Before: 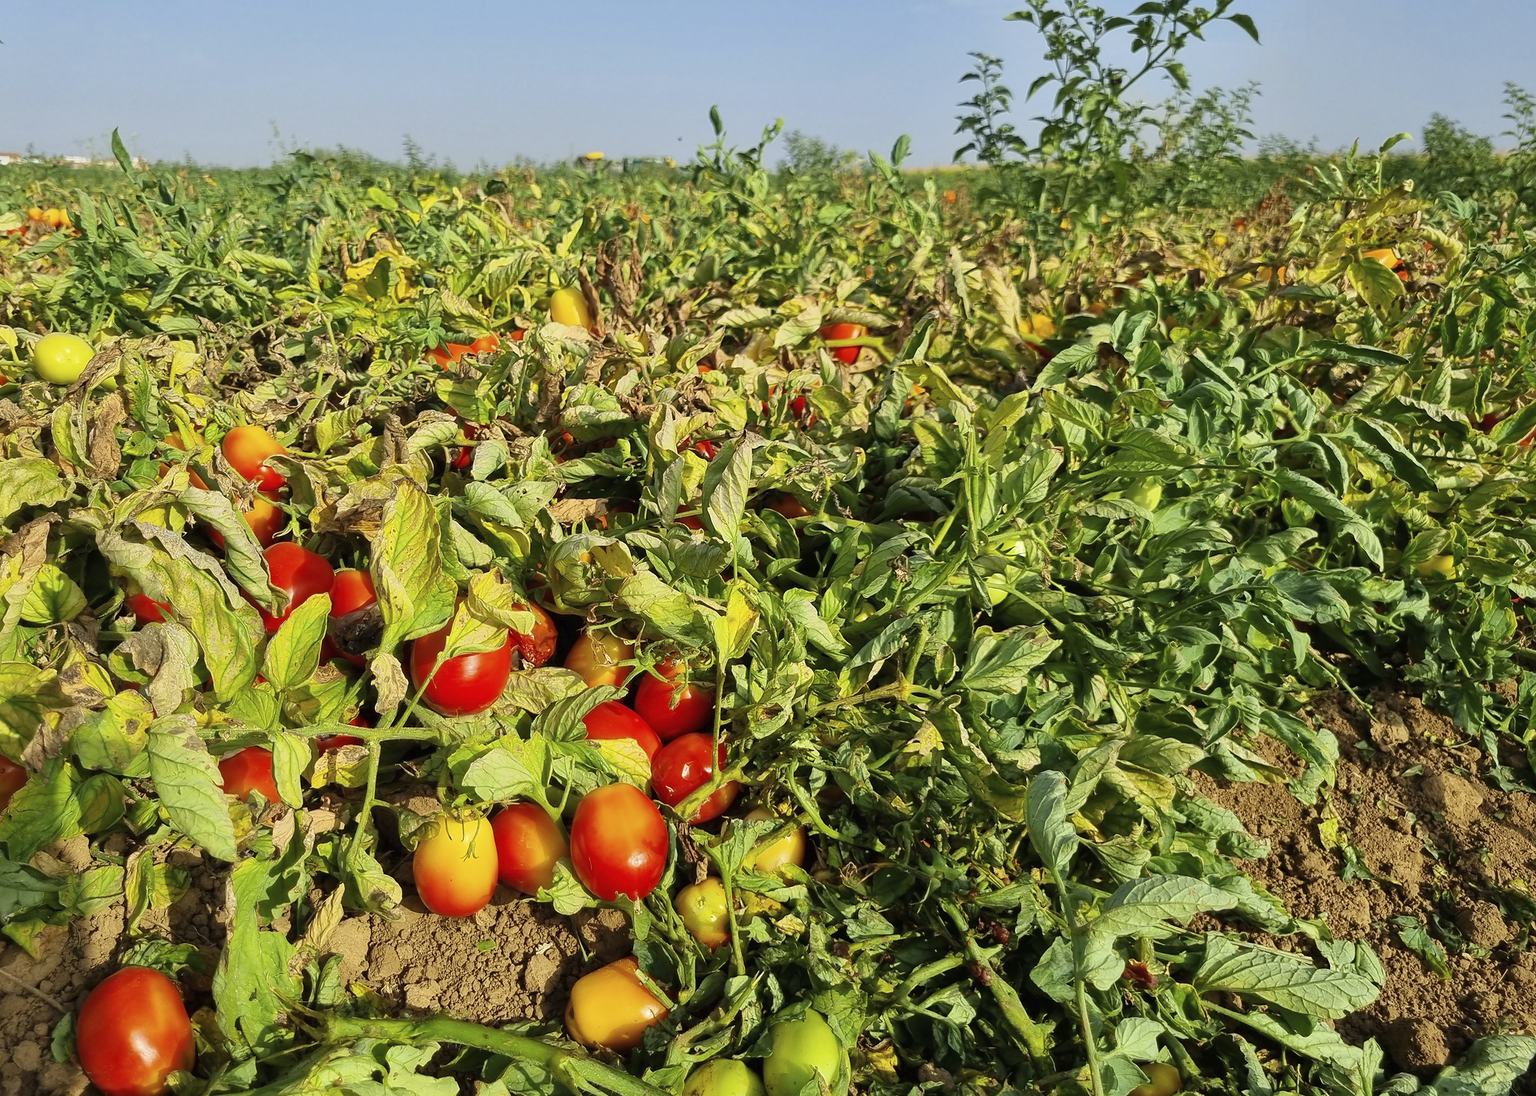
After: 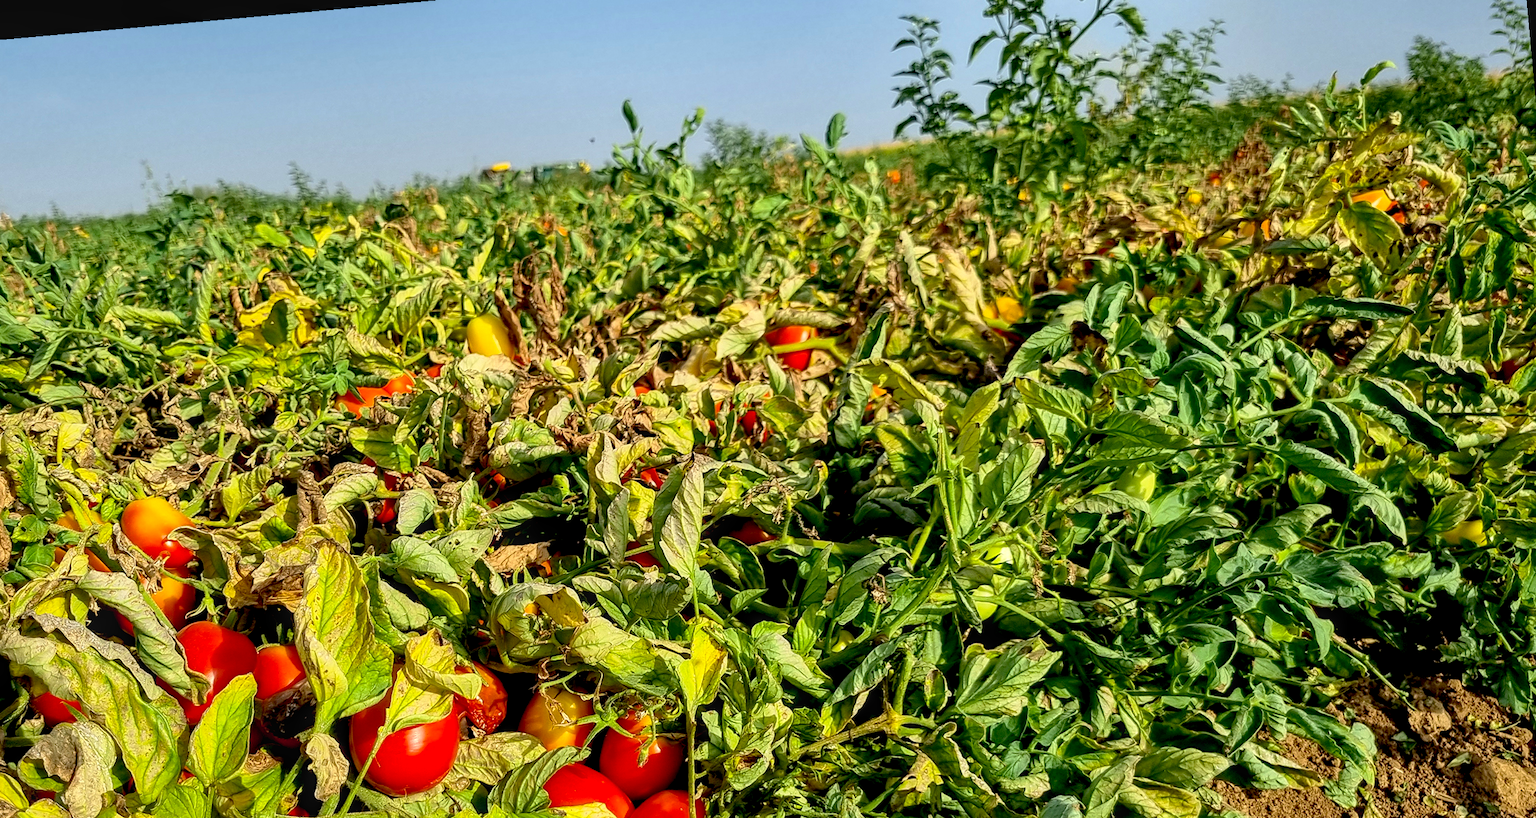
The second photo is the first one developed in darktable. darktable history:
base curve: curves: ch0 [(0.017, 0) (0.425, 0.441) (0.844, 0.933) (1, 1)], preserve colors none
crop and rotate: left 9.345%, top 7.22%, right 4.982%, bottom 32.331%
local contrast: on, module defaults
rotate and perspective: rotation -5.2°, automatic cropping off
